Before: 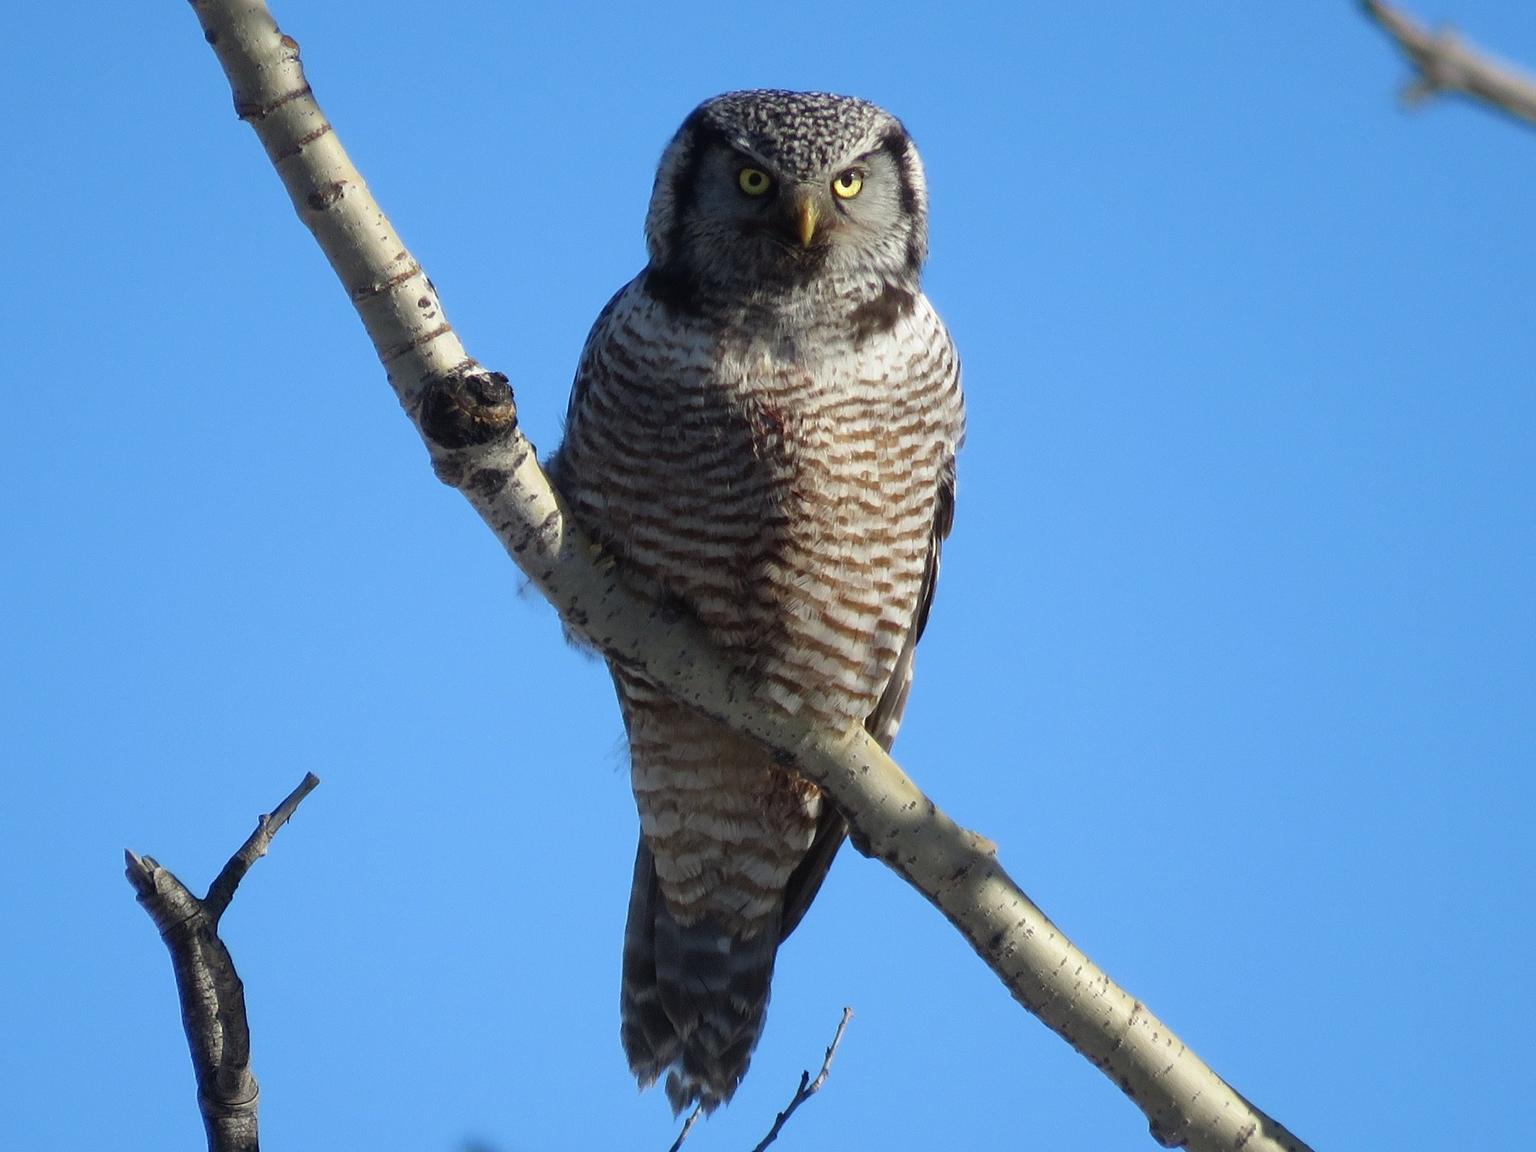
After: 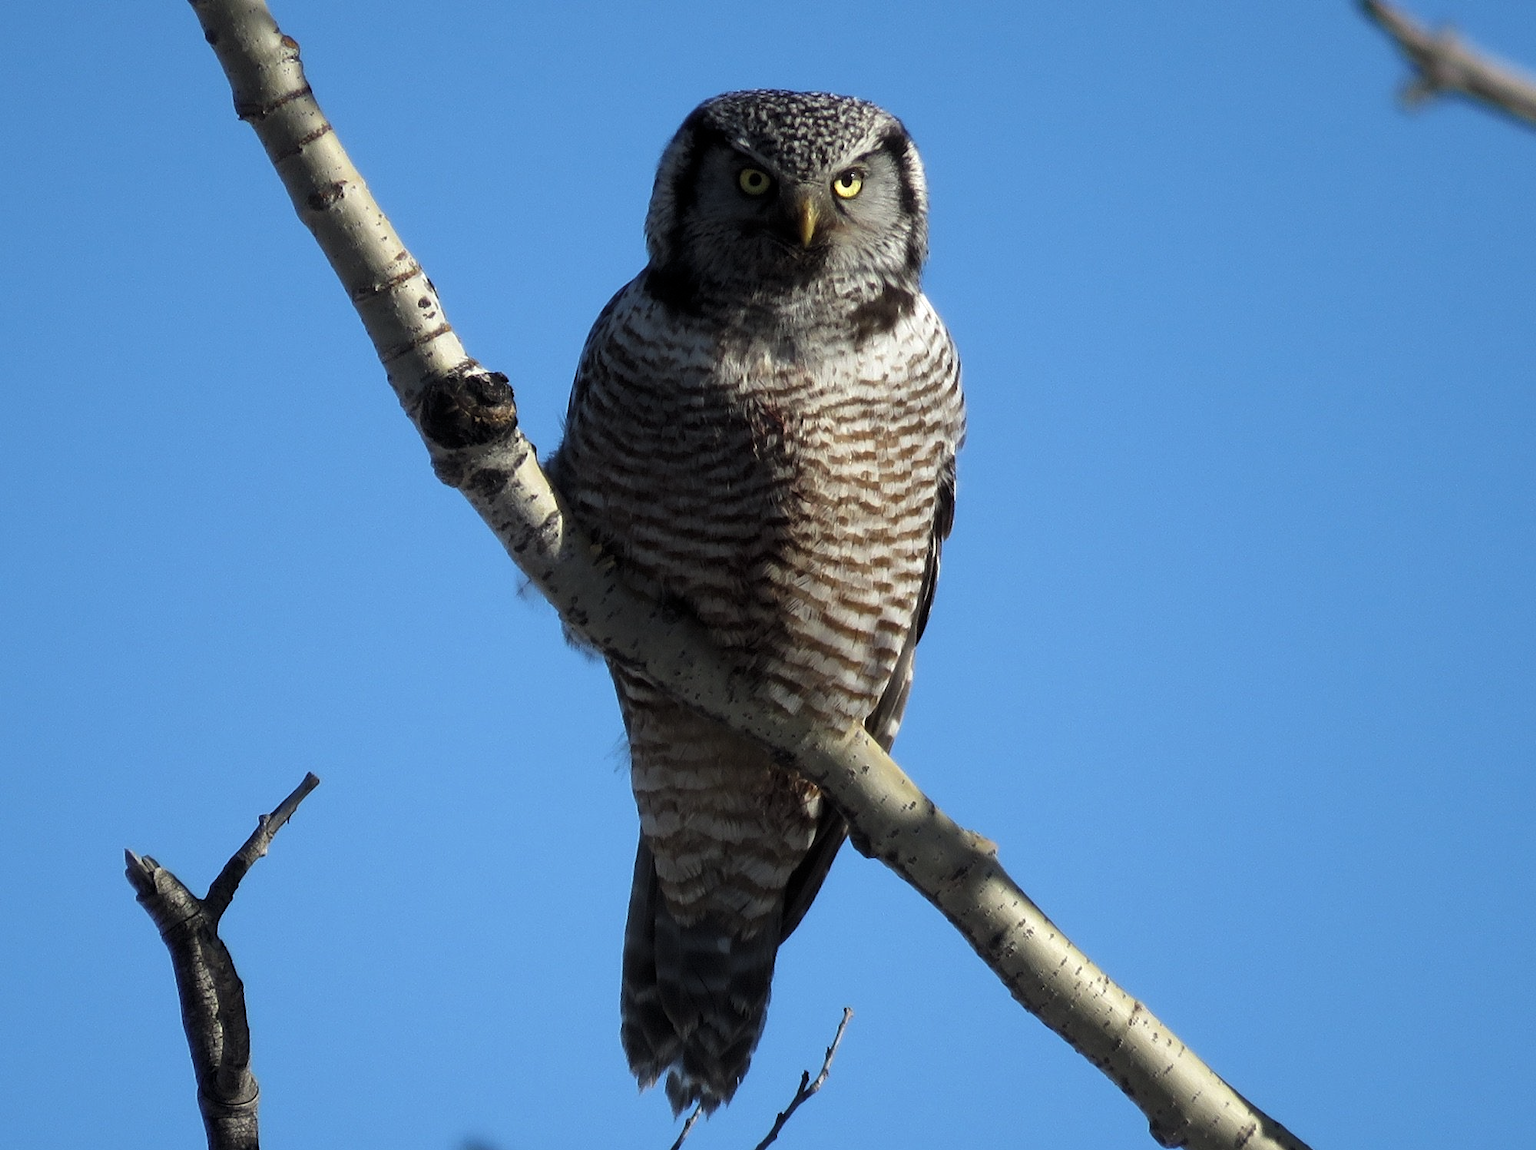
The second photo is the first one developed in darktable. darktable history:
crop: bottom 0.071%
levels: levels [0.029, 0.545, 0.971]
